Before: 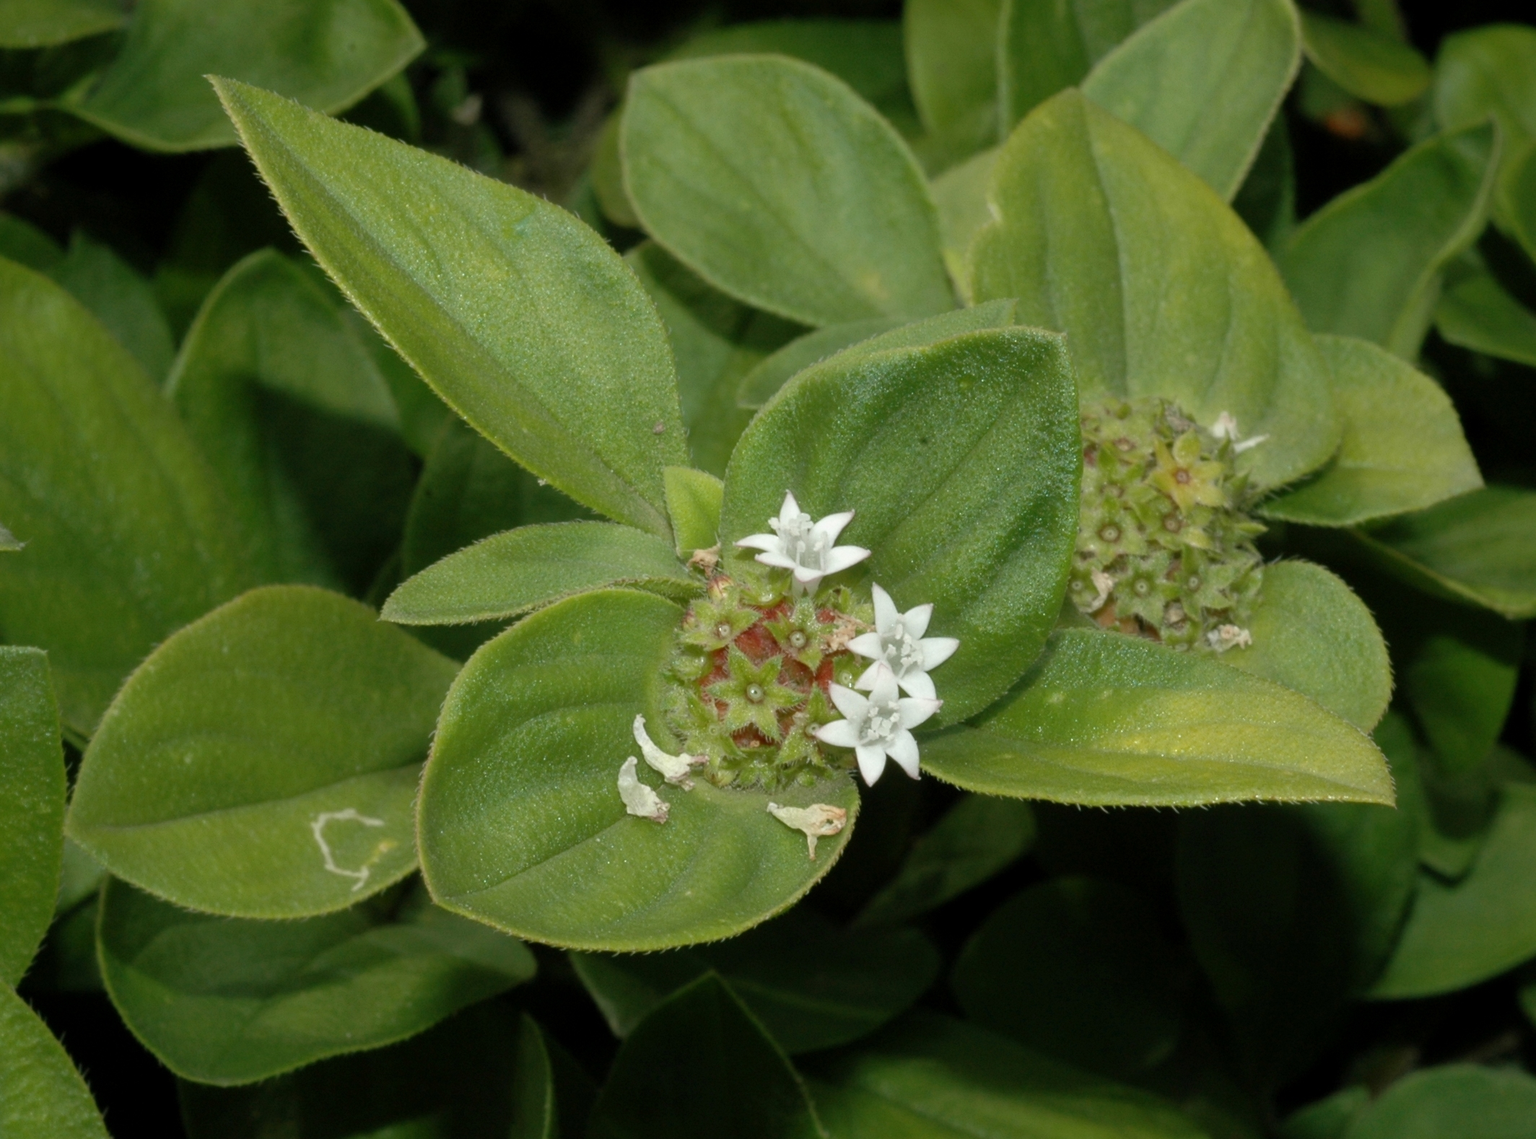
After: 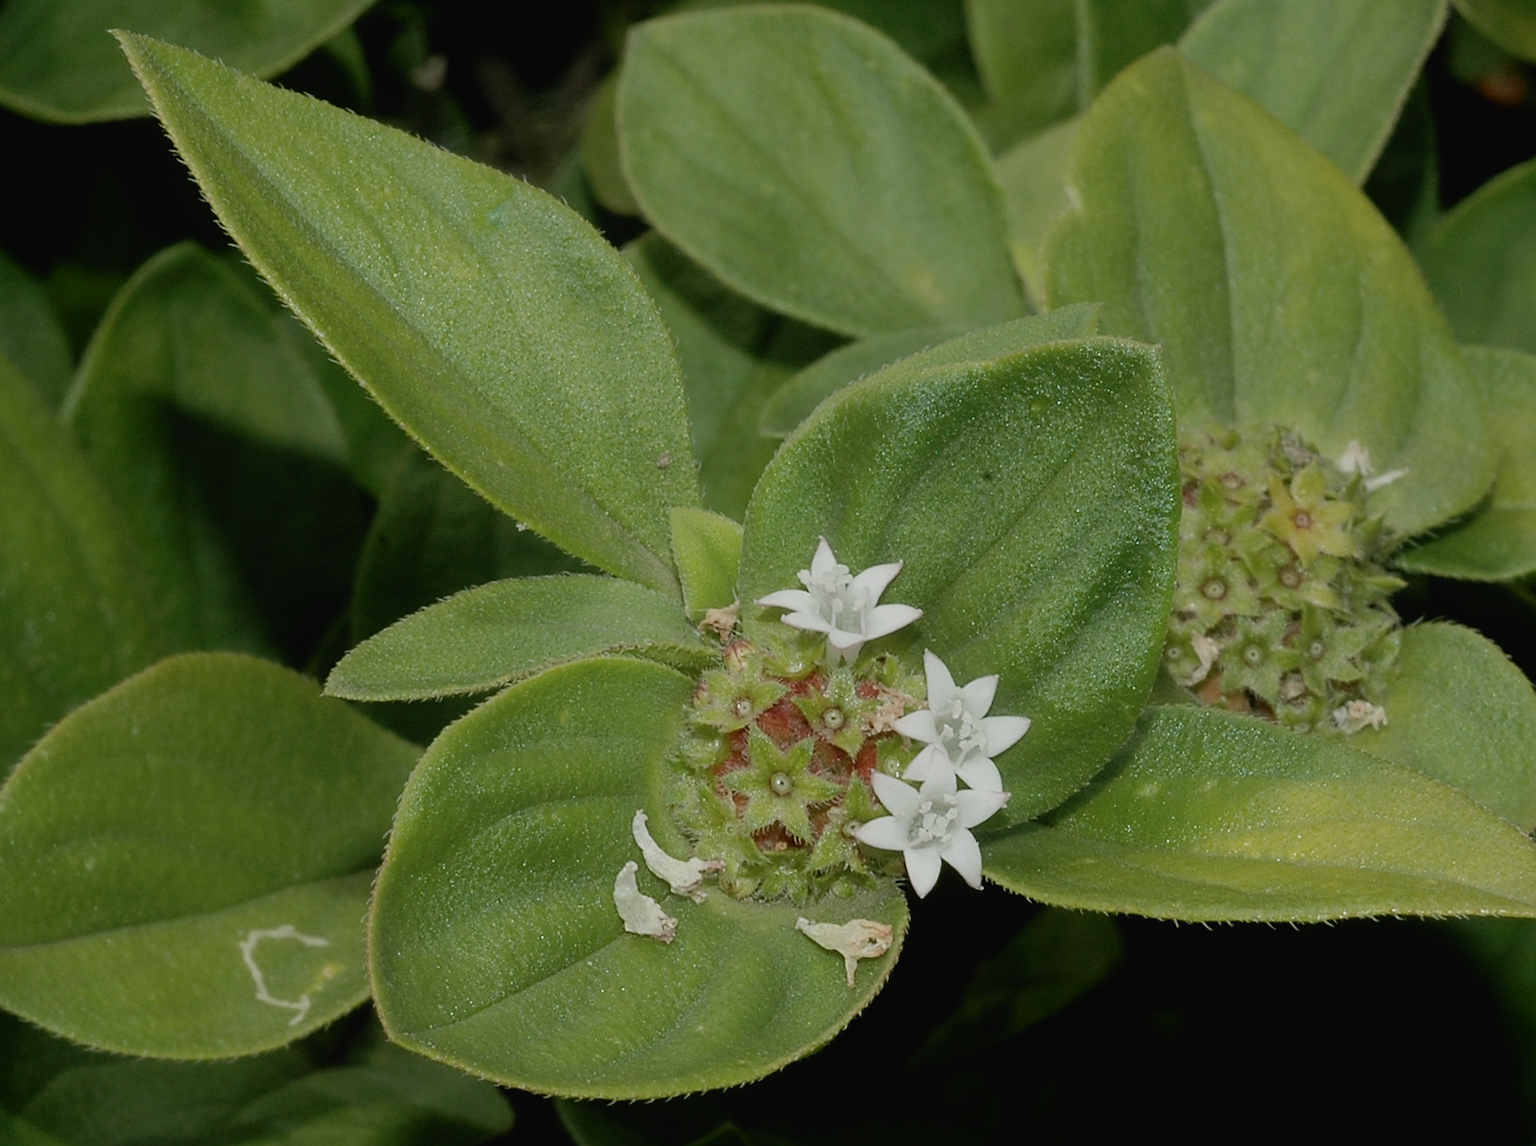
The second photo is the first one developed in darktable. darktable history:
sharpen: radius 1.402, amount 1.237, threshold 0.637
crop and rotate: left 7.487%, top 4.456%, right 10.536%, bottom 13.016%
filmic rgb: black relative exposure -7.65 EV, white relative exposure 4.56 EV, threshold 5.98 EV, hardness 3.61, enable highlight reconstruction true
shadows and highlights: shadows -30.53, highlights 30.17
contrast brightness saturation: contrast -0.065, brightness -0.044, saturation -0.114
